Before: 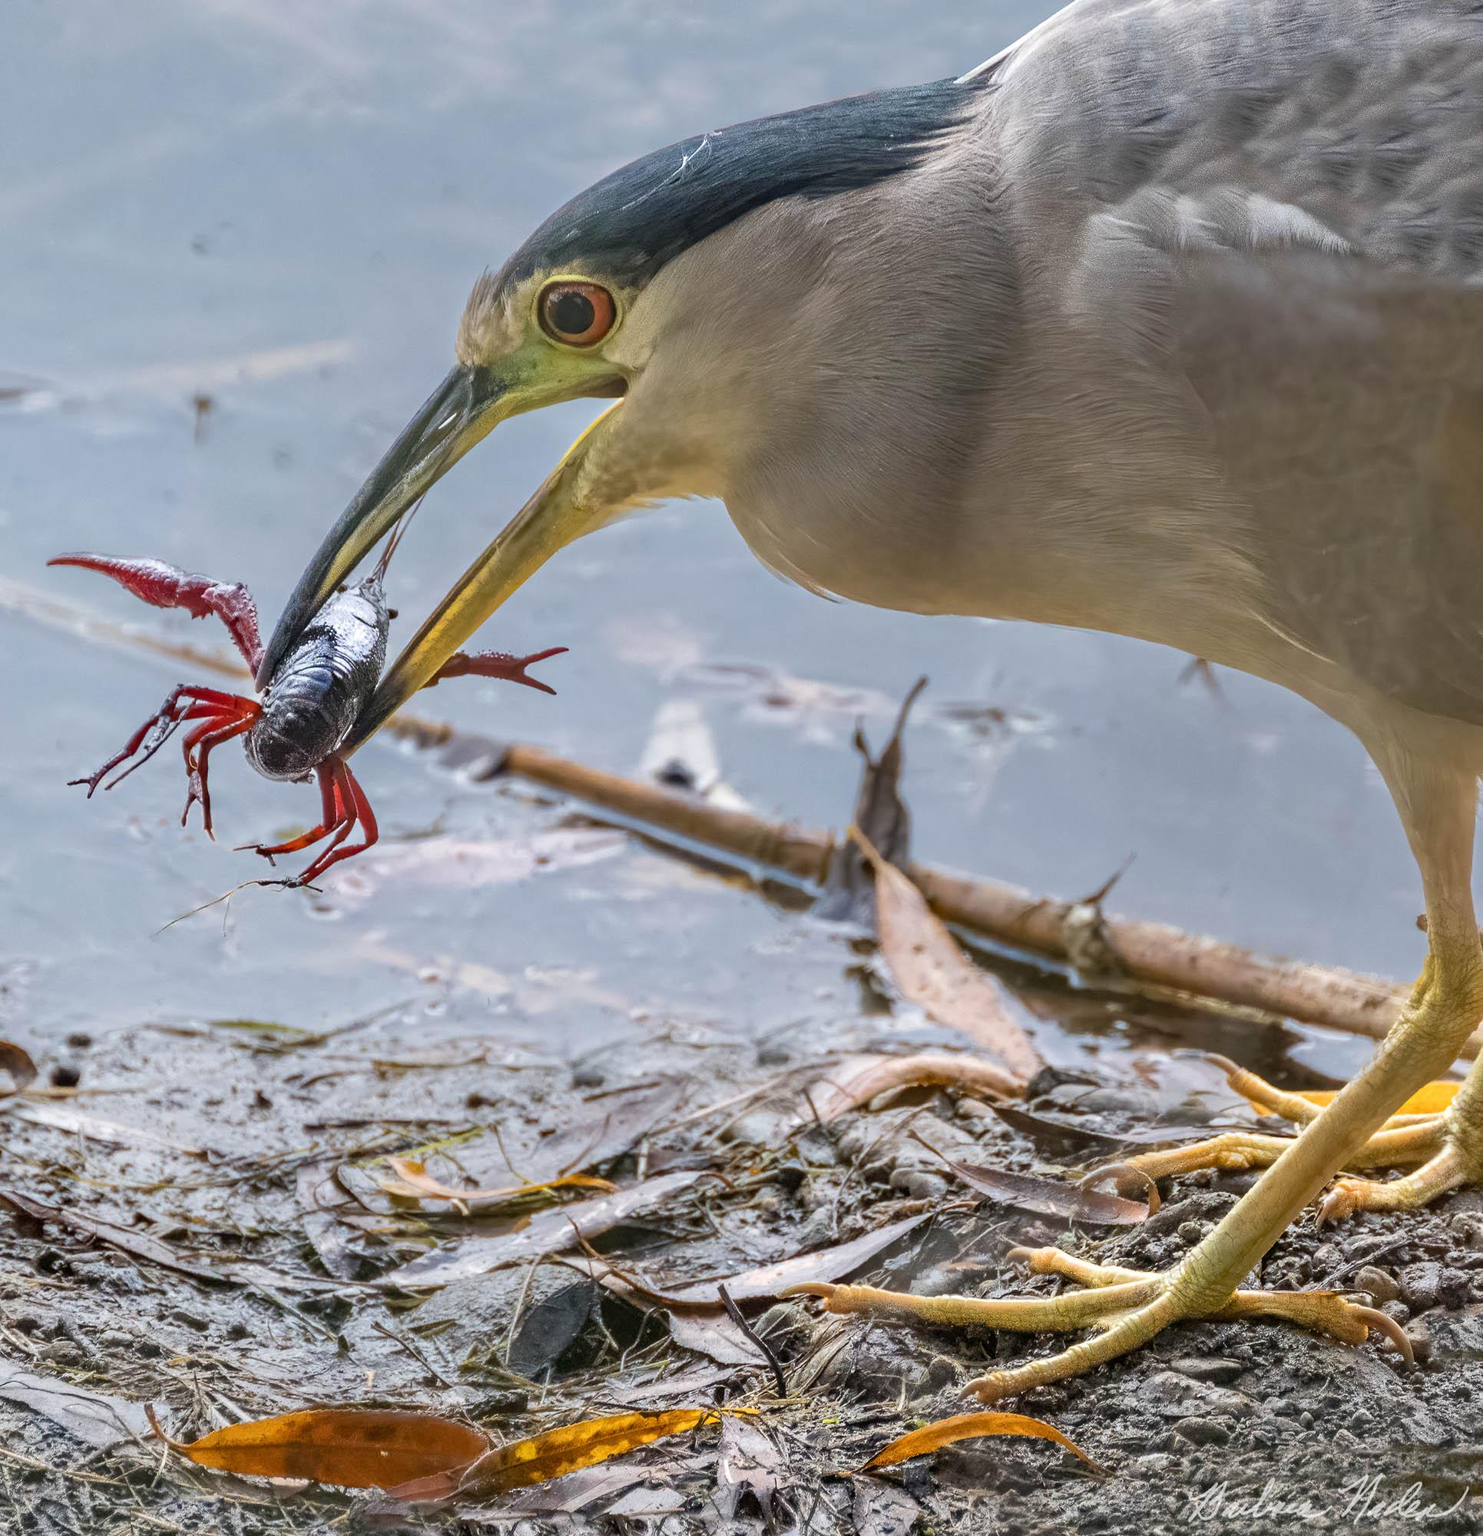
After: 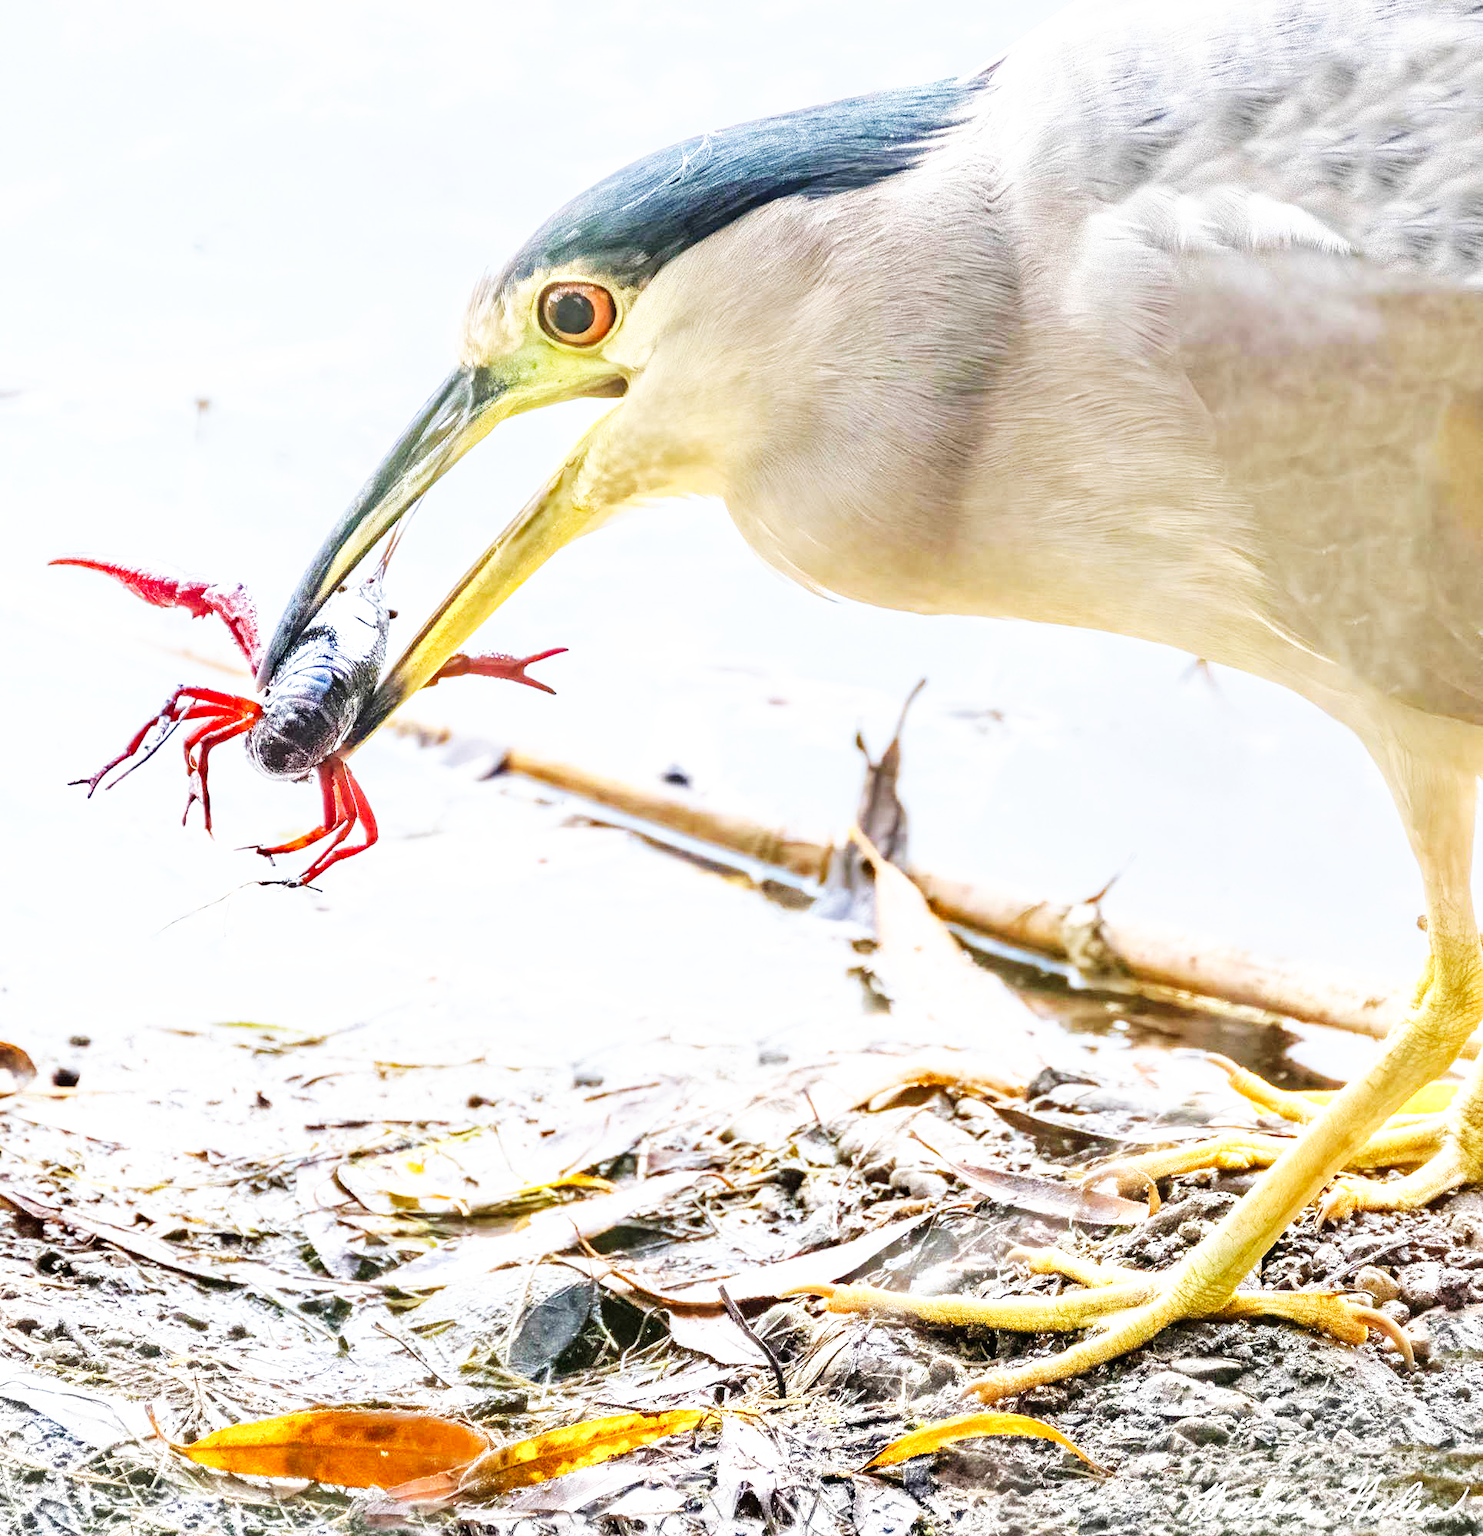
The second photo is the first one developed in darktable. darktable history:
exposure: exposure 0.782 EV, compensate highlight preservation false
base curve: curves: ch0 [(0, 0) (0.007, 0.004) (0.027, 0.03) (0.046, 0.07) (0.207, 0.54) (0.442, 0.872) (0.673, 0.972) (1, 1)], preserve colors none
